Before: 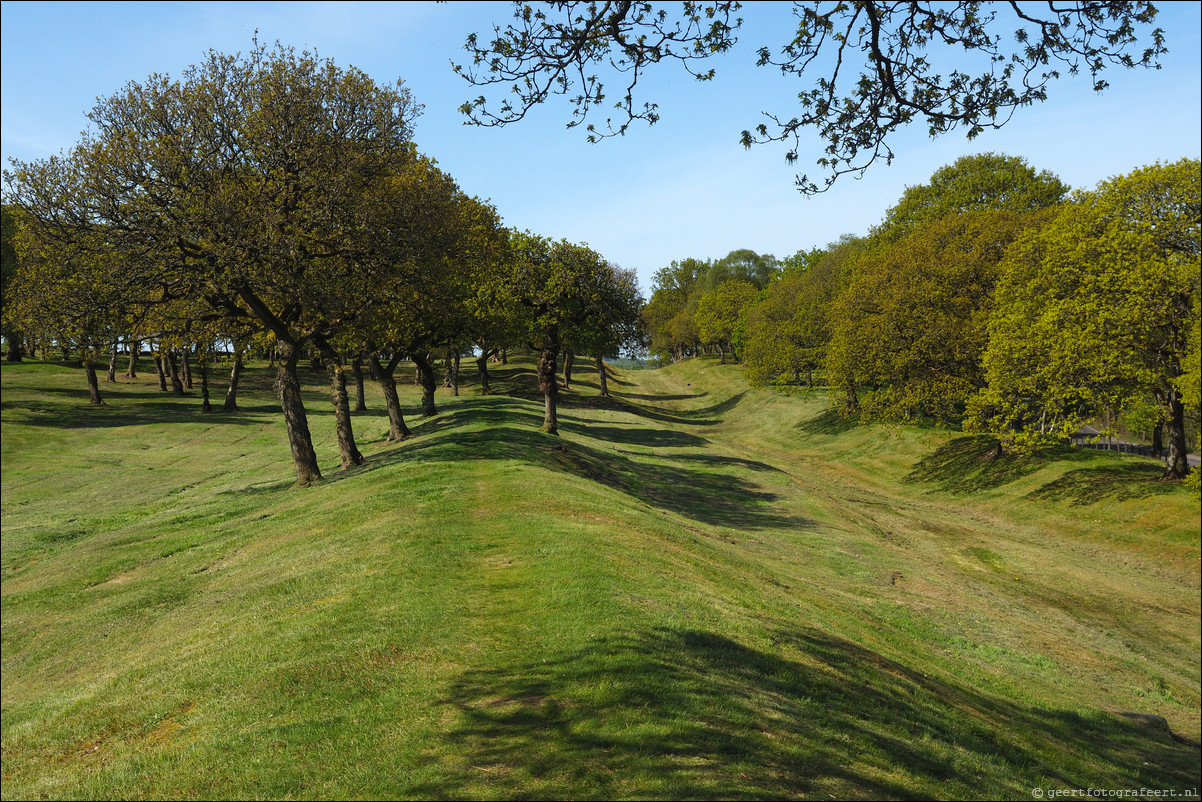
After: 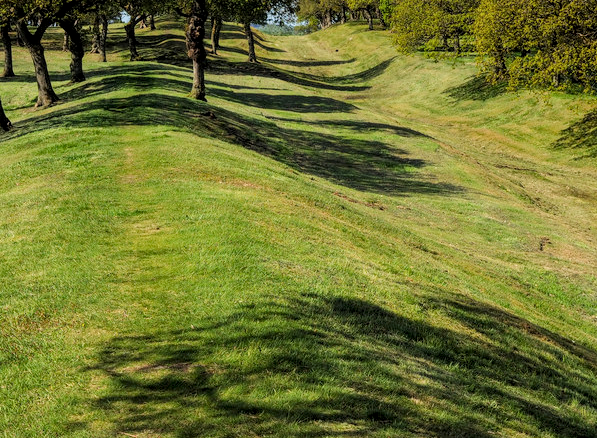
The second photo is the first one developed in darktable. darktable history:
local contrast: detail 130%
filmic rgb: black relative exposure -7.65 EV, white relative exposure 4.56 EV, threshold 2.98 EV, hardness 3.61, color science v6 (2022), enable highlight reconstruction true
crop: left 29.321%, top 41.764%, right 20.943%, bottom 3.503%
exposure: black level correction 0.002, compensate exposure bias true, compensate highlight preservation false
